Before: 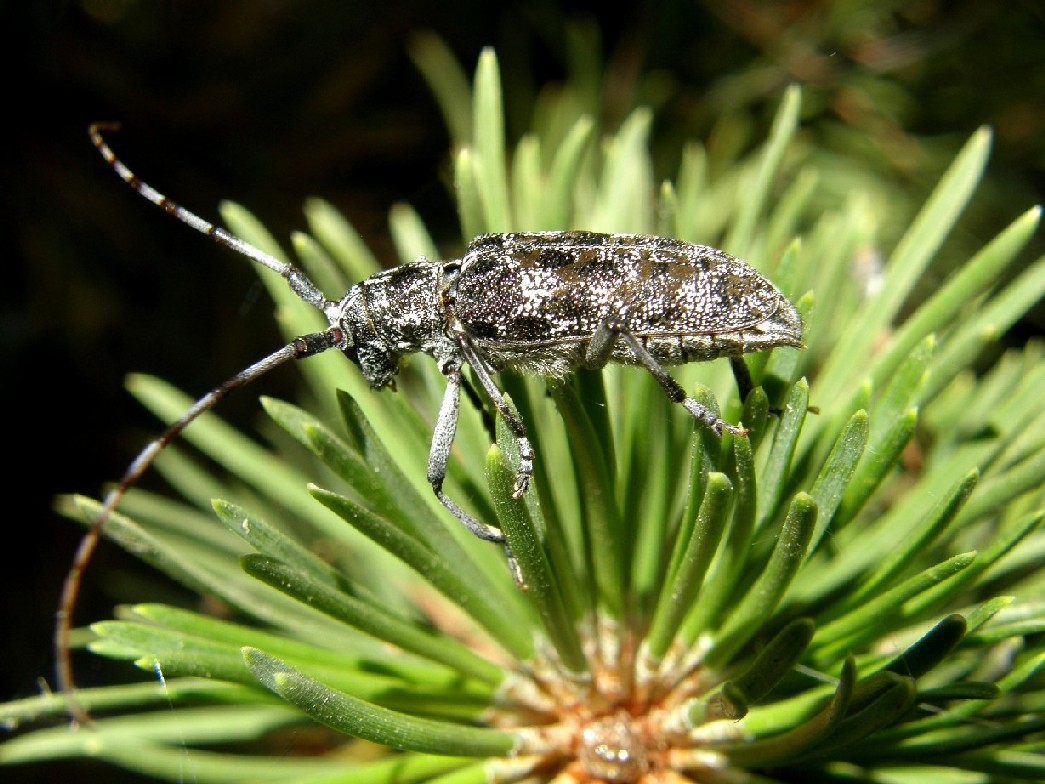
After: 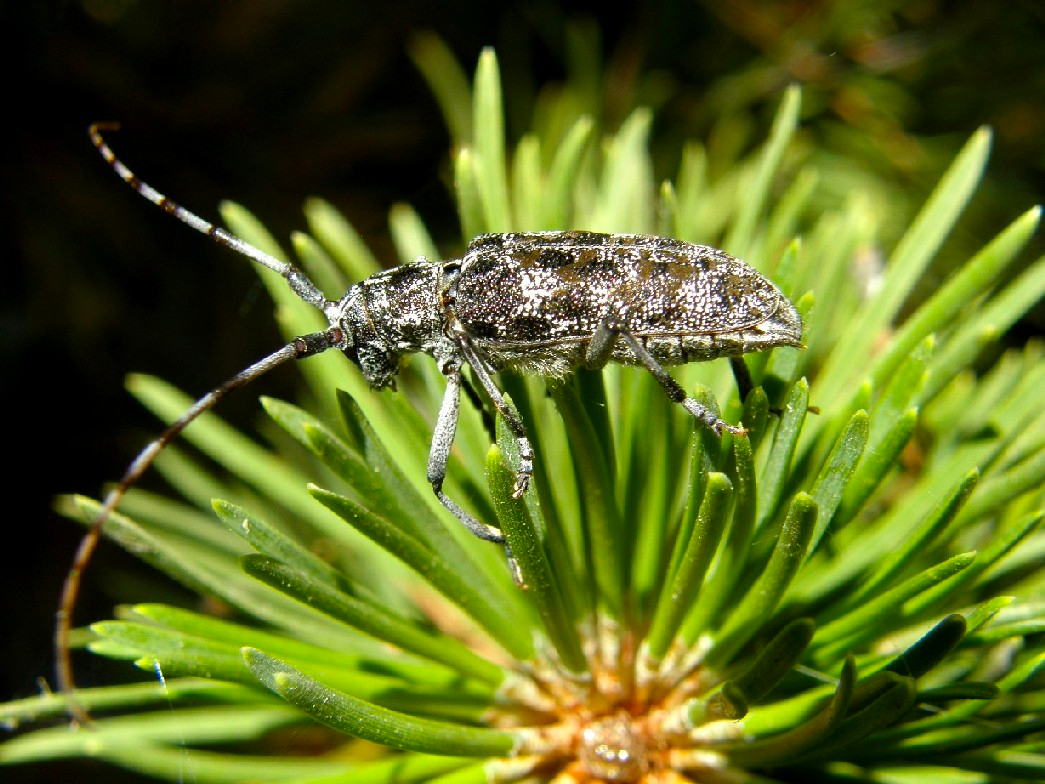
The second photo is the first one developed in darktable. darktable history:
color balance rgb: linear chroma grading › global chroma 14.657%, perceptual saturation grading › global saturation 0.566%, global vibrance 22.951%
